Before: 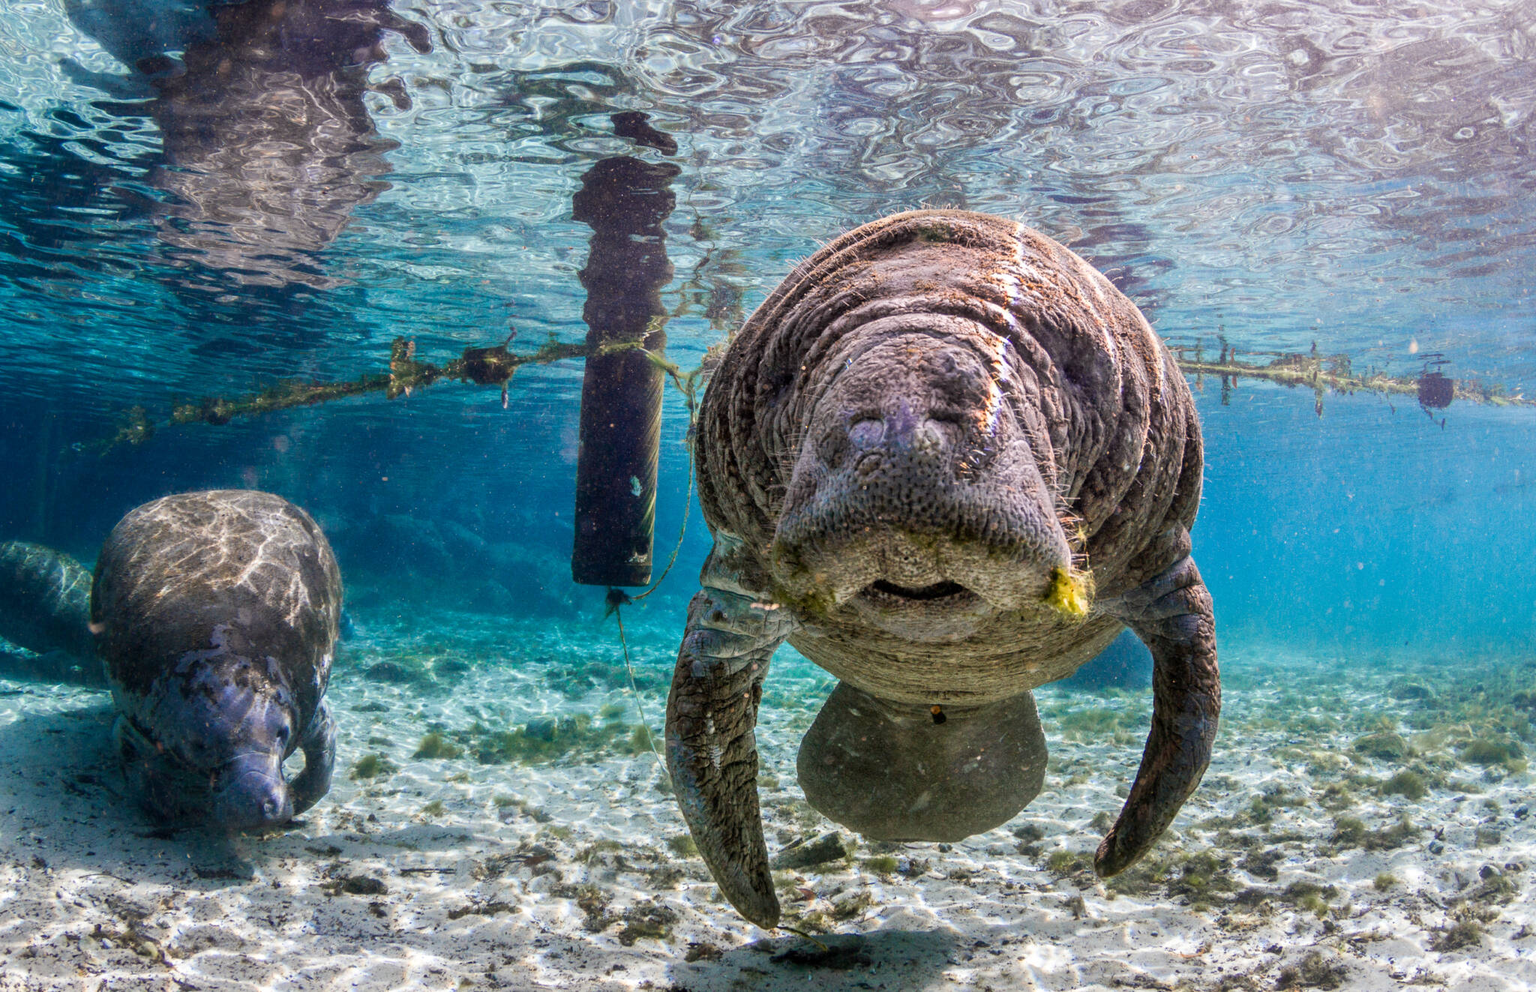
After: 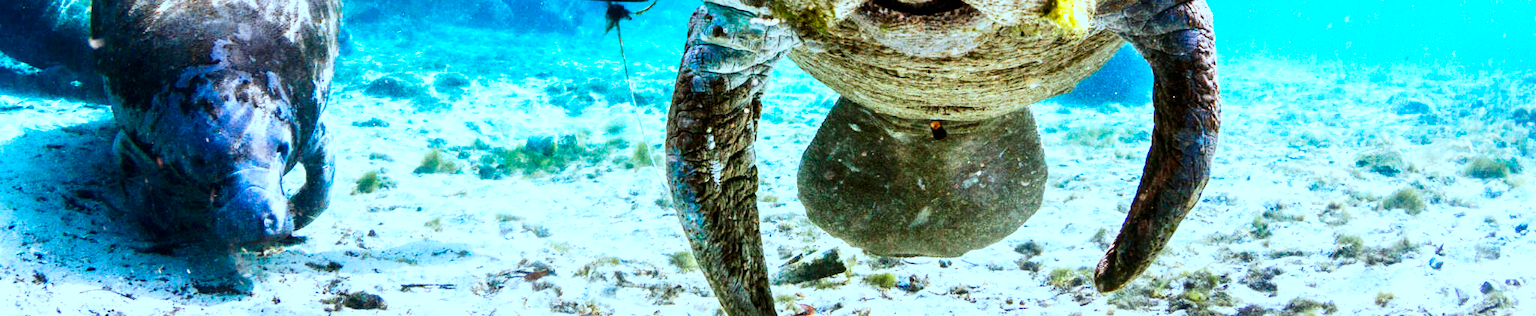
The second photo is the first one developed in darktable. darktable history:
color correction: highlights a* -9.66, highlights b* -21.67
base curve: curves: ch0 [(0, 0) (0.007, 0.004) (0.027, 0.03) (0.046, 0.07) (0.207, 0.54) (0.442, 0.872) (0.673, 0.972) (1, 1)], preserve colors none
contrast brightness saturation: contrast 0.129, brightness -0.048, saturation 0.165
crop and rotate: top 59.002%, bottom 9.059%
exposure: exposure 0.299 EV, compensate exposure bias true, compensate highlight preservation false
